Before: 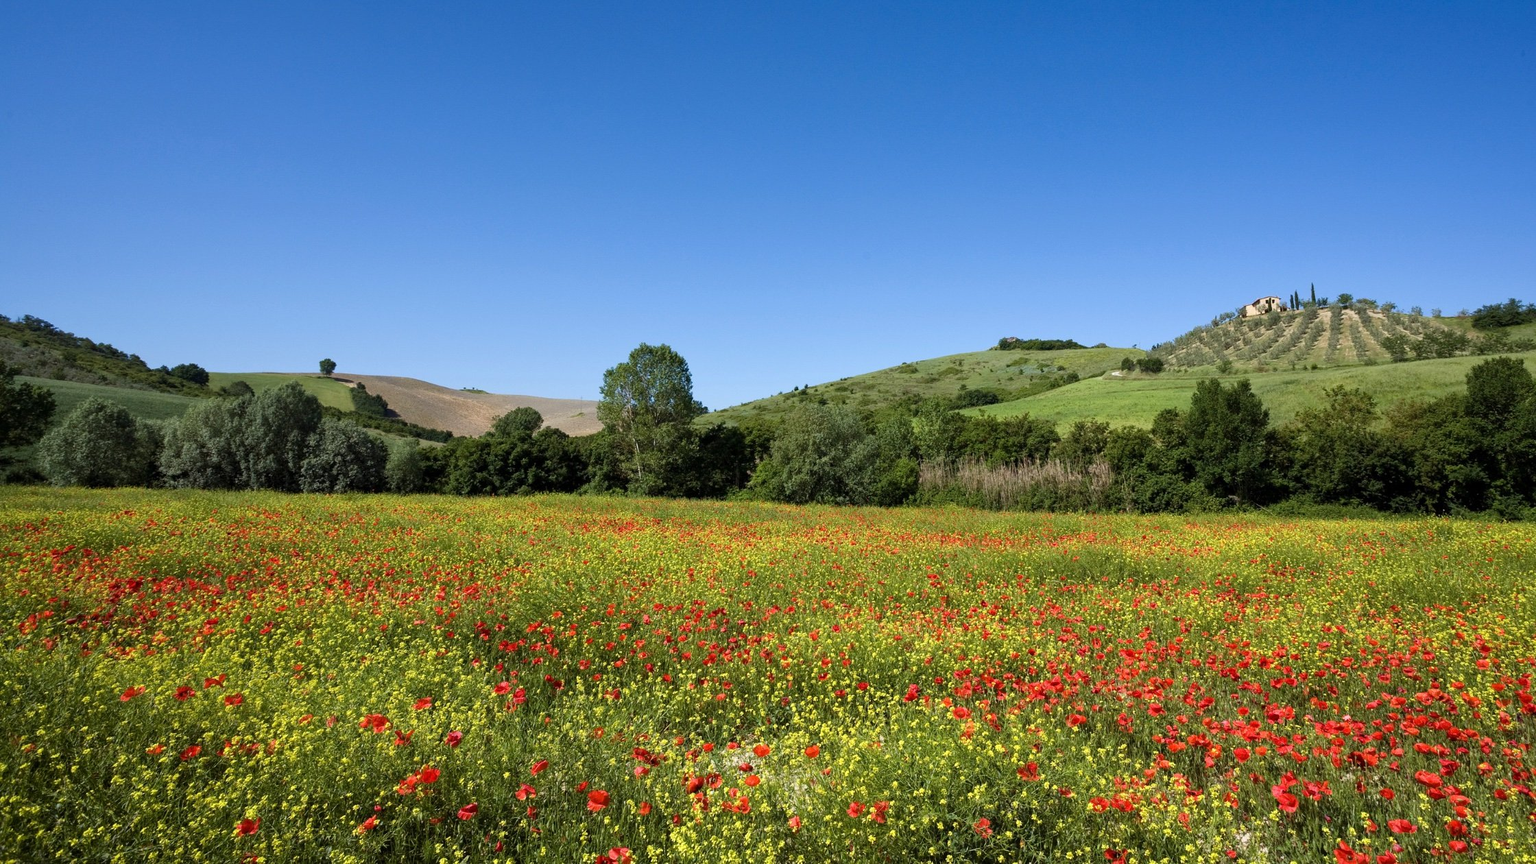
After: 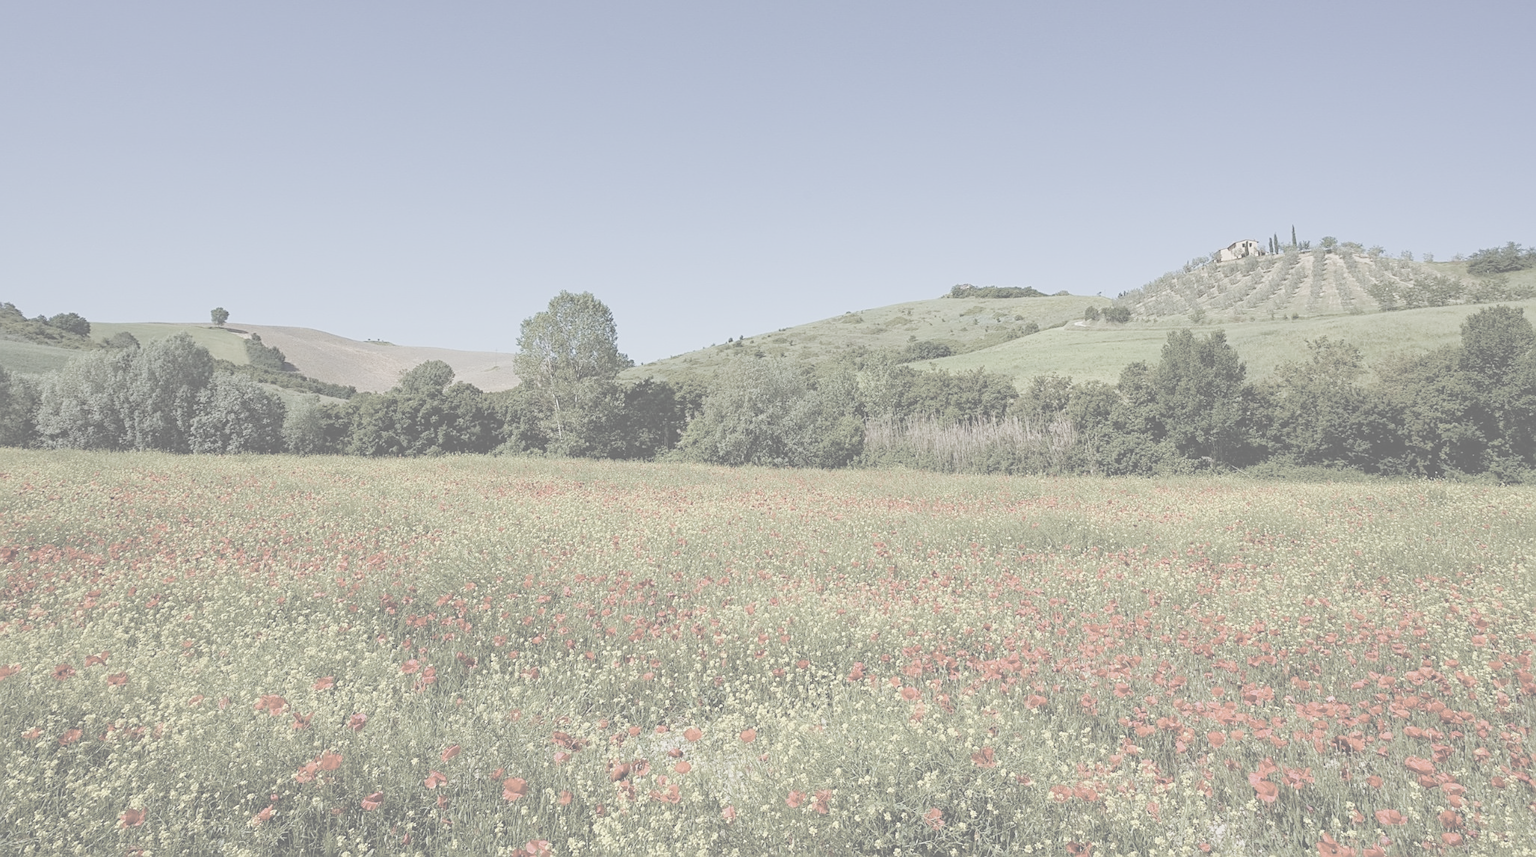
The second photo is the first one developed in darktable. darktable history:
color balance rgb: perceptual saturation grading › global saturation 20%, perceptual saturation grading › highlights -25.07%, perceptual saturation grading › shadows 49.35%
sharpen: on, module defaults
crop and rotate: left 8.242%, top 8.893%
contrast brightness saturation: contrast -0.313, brightness 0.741, saturation -0.798
